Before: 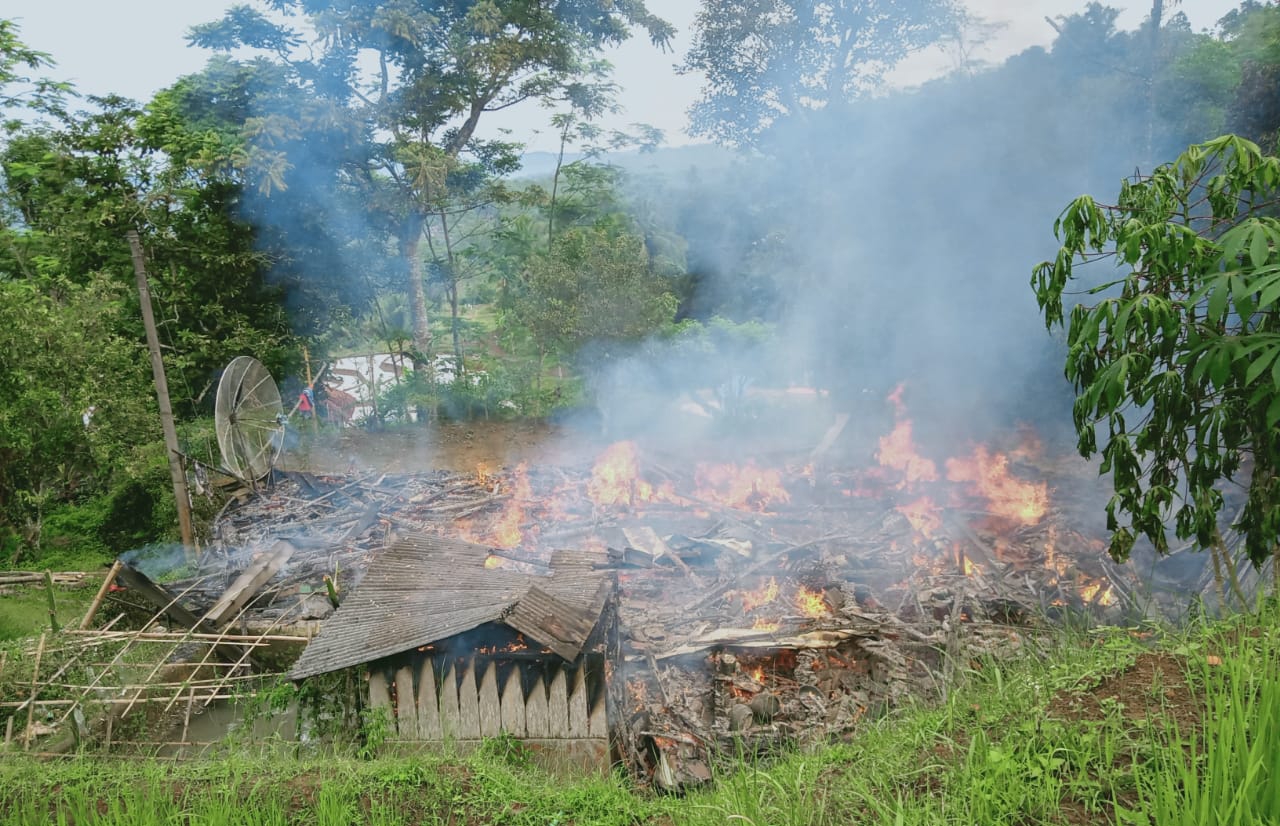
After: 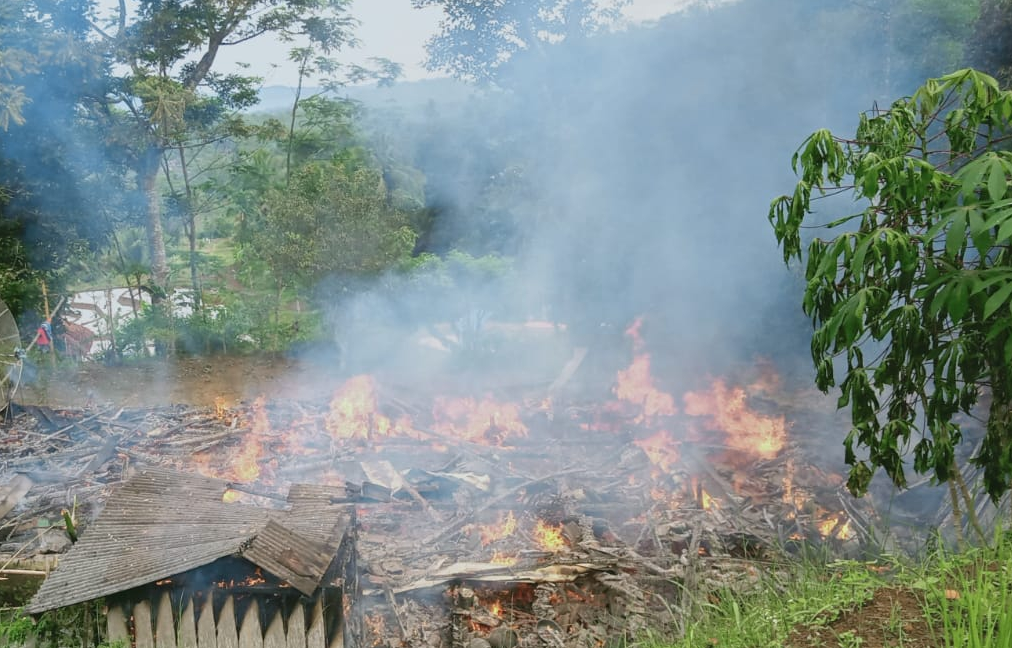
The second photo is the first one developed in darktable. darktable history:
crop and rotate: left 20.484%, top 8.004%, right 0.38%, bottom 13.534%
